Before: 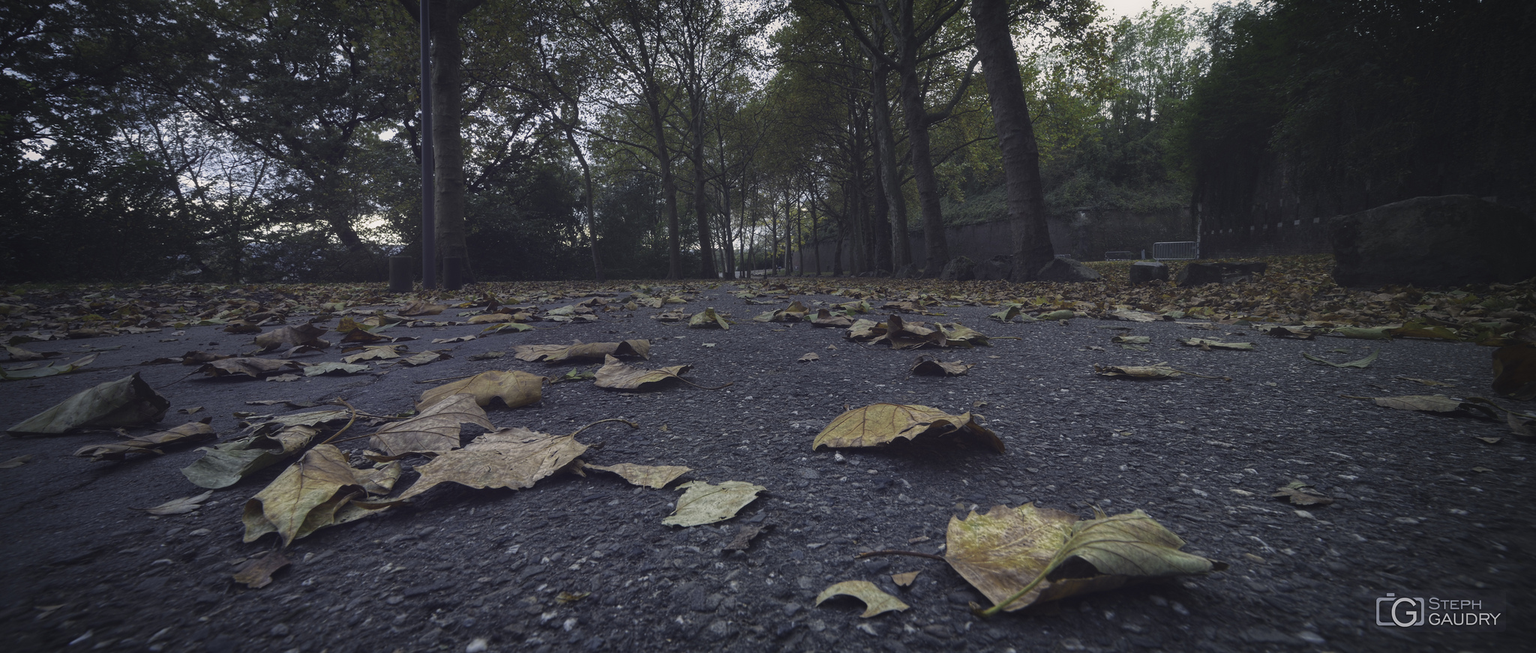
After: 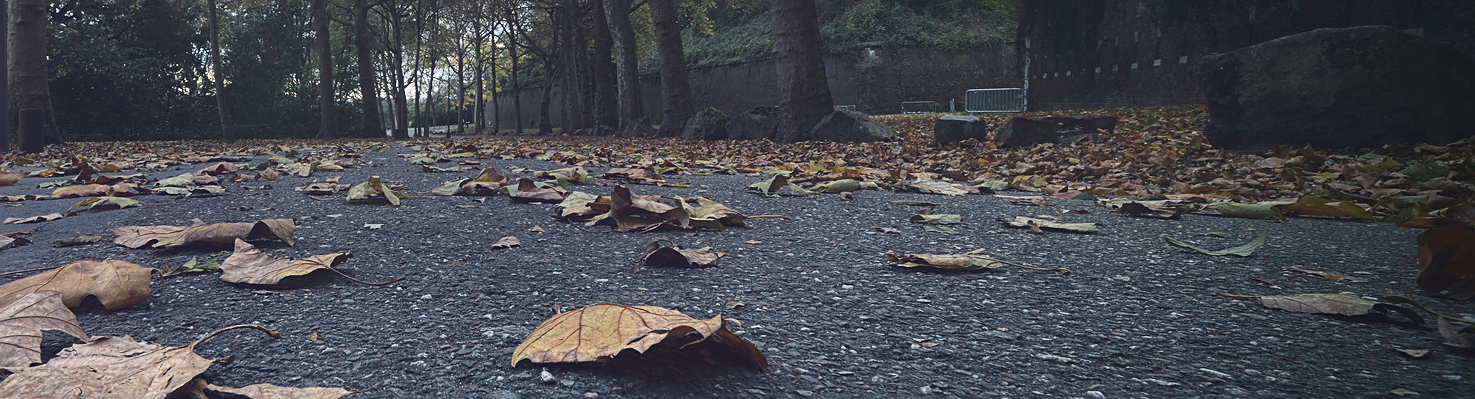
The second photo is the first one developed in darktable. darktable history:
sharpen: on, module defaults
crop and rotate: left 27.938%, top 27.046%, bottom 27.046%
contrast brightness saturation: contrast 0.24, brightness 0.09
